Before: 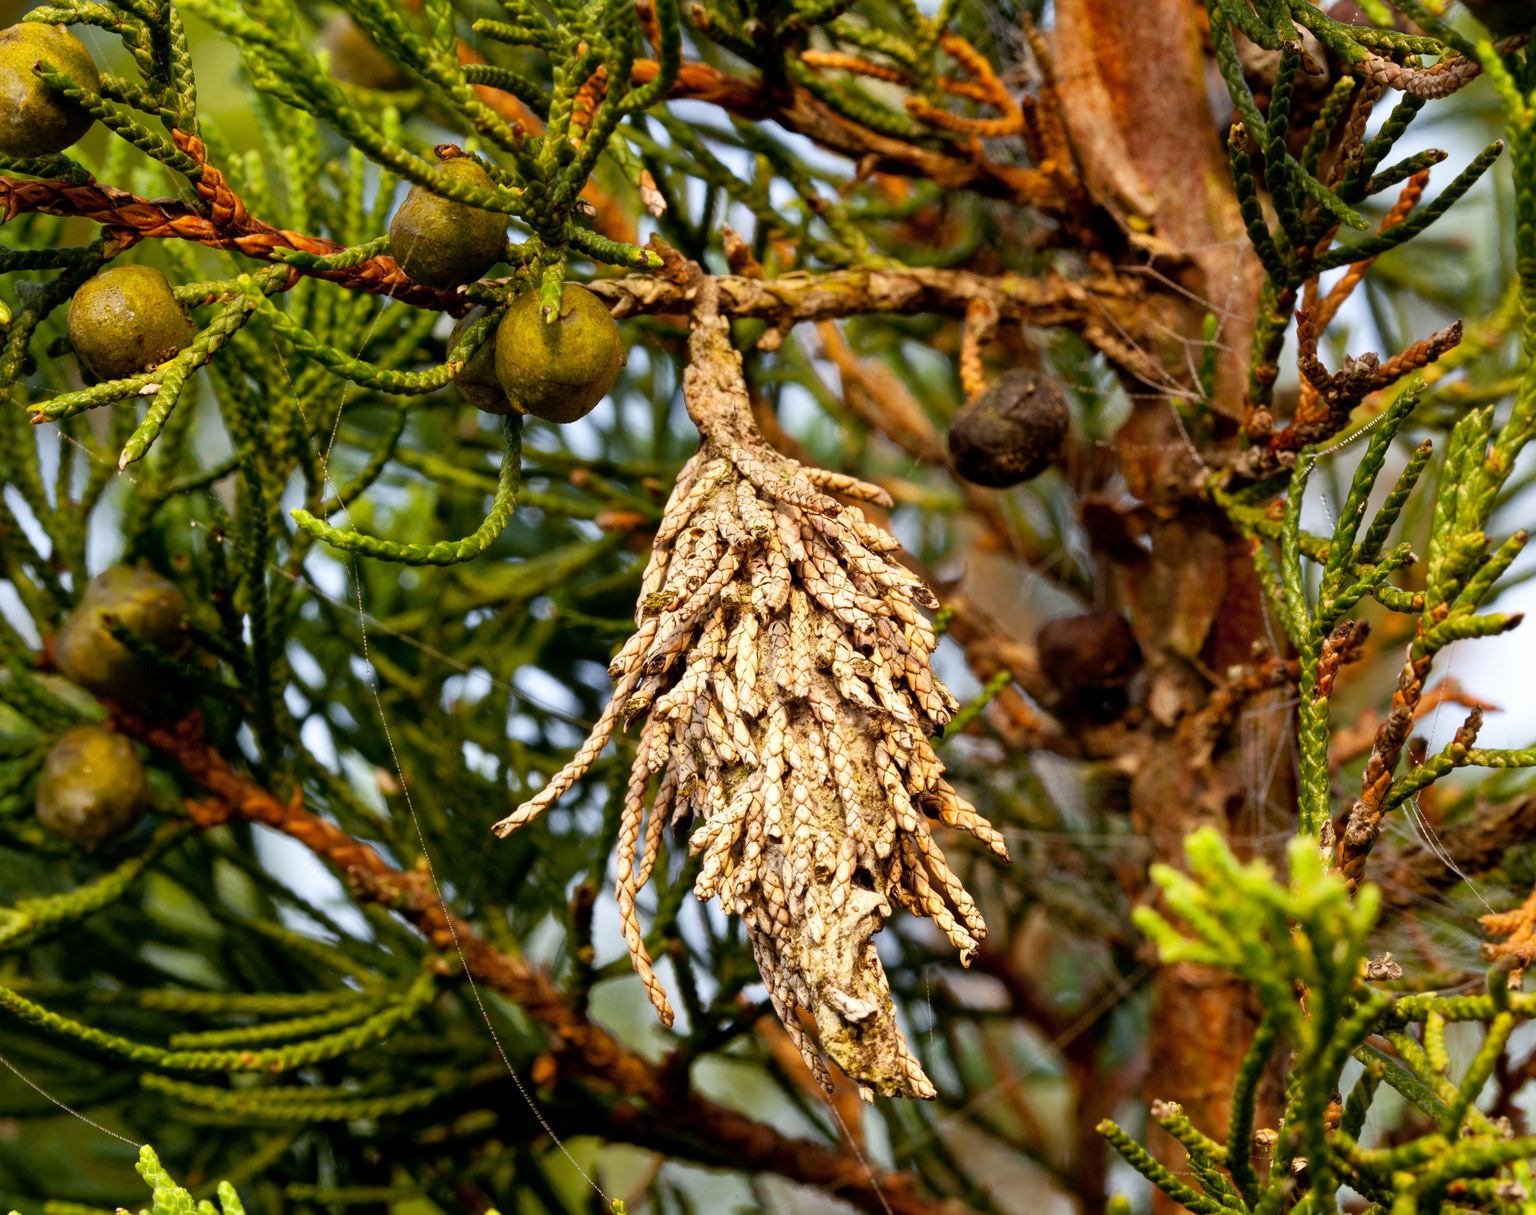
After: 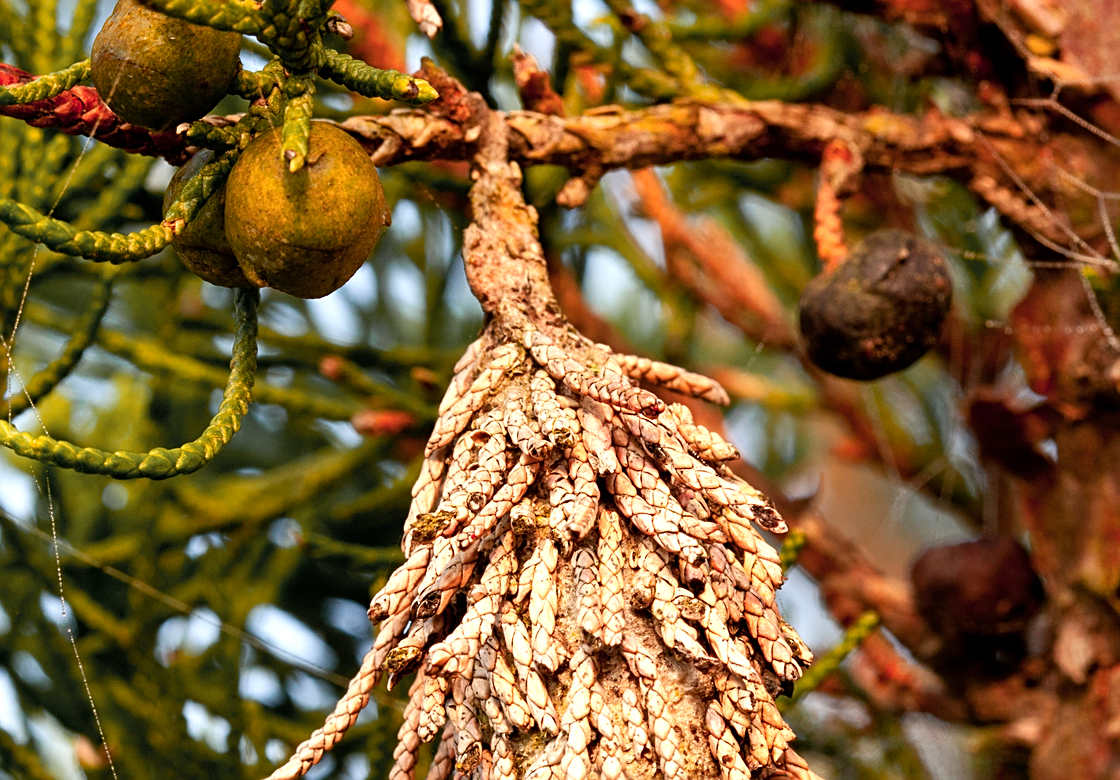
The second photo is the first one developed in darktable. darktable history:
sharpen: on, module defaults
exposure: exposure 0.208 EV, compensate highlight preservation false
crop: left 20.733%, top 15.462%, right 21.726%, bottom 33.836%
color zones: curves: ch1 [(0.263, 0.53) (0.376, 0.287) (0.487, 0.512) (0.748, 0.547) (1, 0.513)]; ch2 [(0.262, 0.45) (0.751, 0.477)]
